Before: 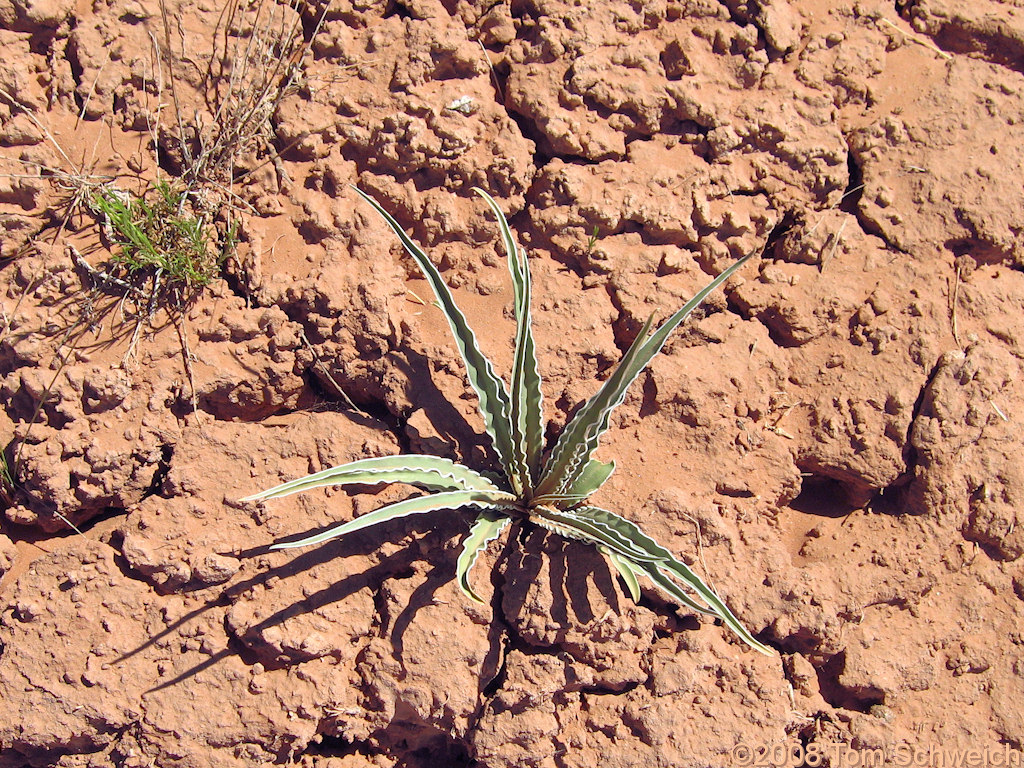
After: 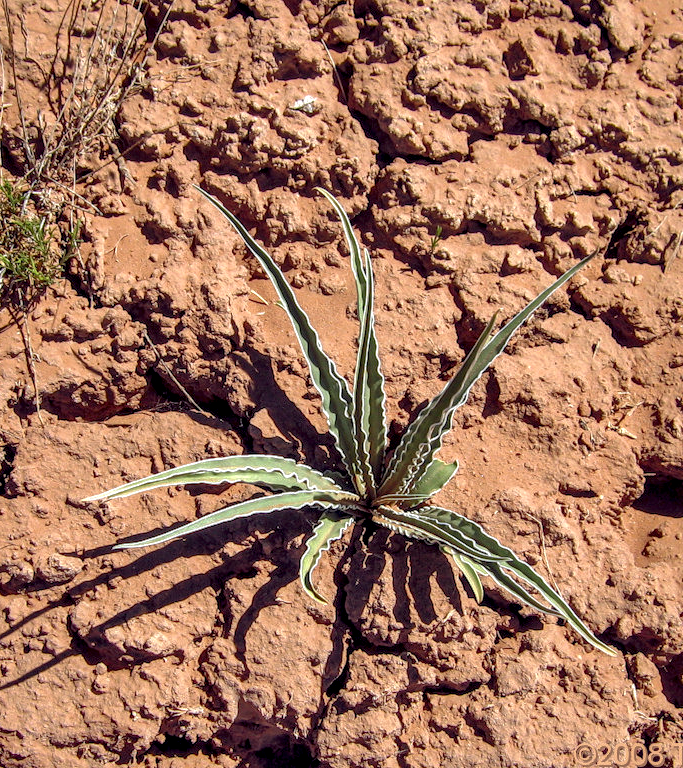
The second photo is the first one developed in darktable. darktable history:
local contrast: highlights 19%, detail 188%
crop: left 15.405%, right 17.843%
shadows and highlights: shadows 39.87, highlights -60.06
